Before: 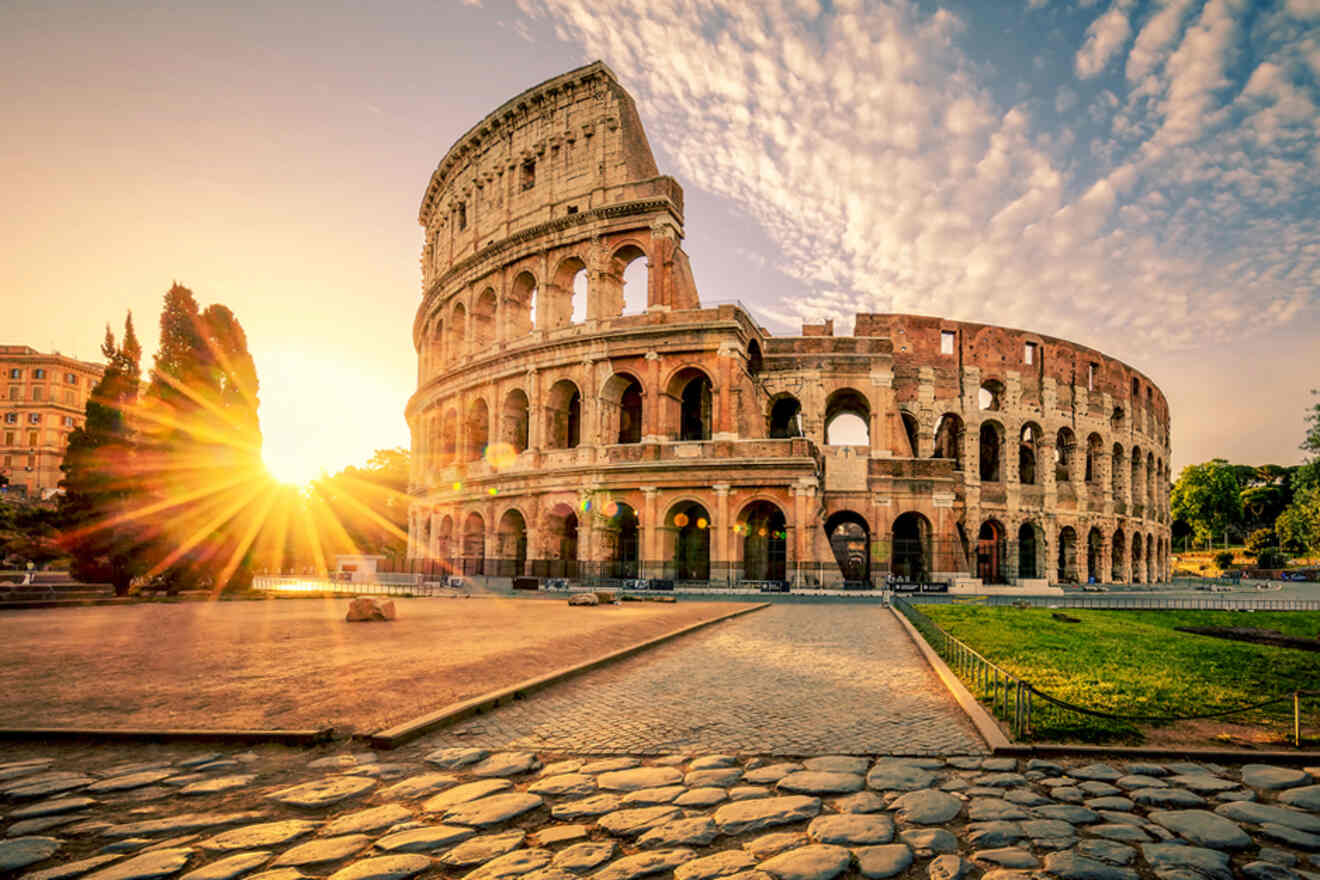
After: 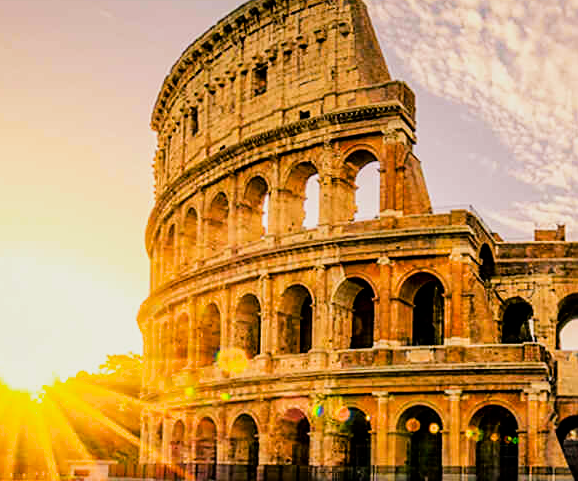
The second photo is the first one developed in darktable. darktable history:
color balance rgb: global offset › luminance 0.219%, perceptual saturation grading › global saturation 42.864%
crop: left 20.338%, top 10.849%, right 35.826%, bottom 34.468%
sharpen: amount 0.49
filmic rgb: black relative exposure -5.13 EV, white relative exposure 3.51 EV, hardness 3.17, contrast 1.297, highlights saturation mix -49.89%, contrast in shadows safe
